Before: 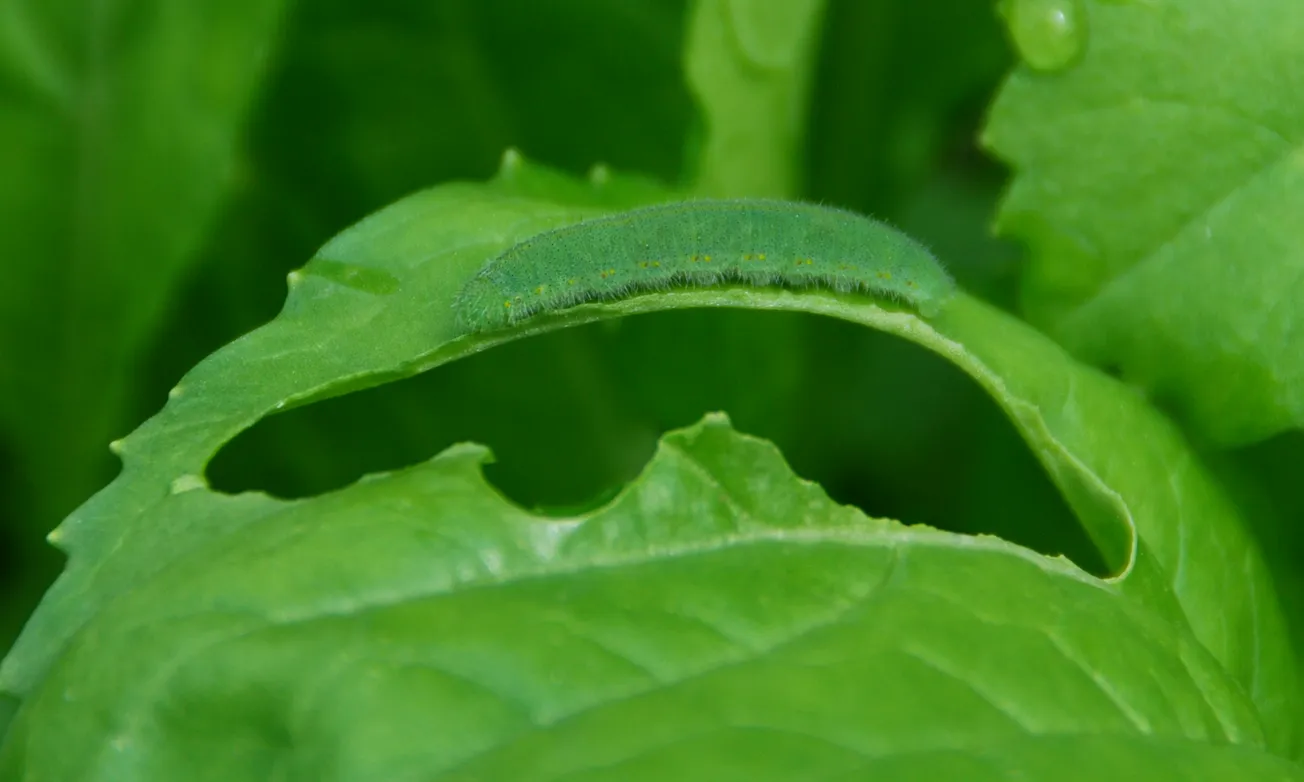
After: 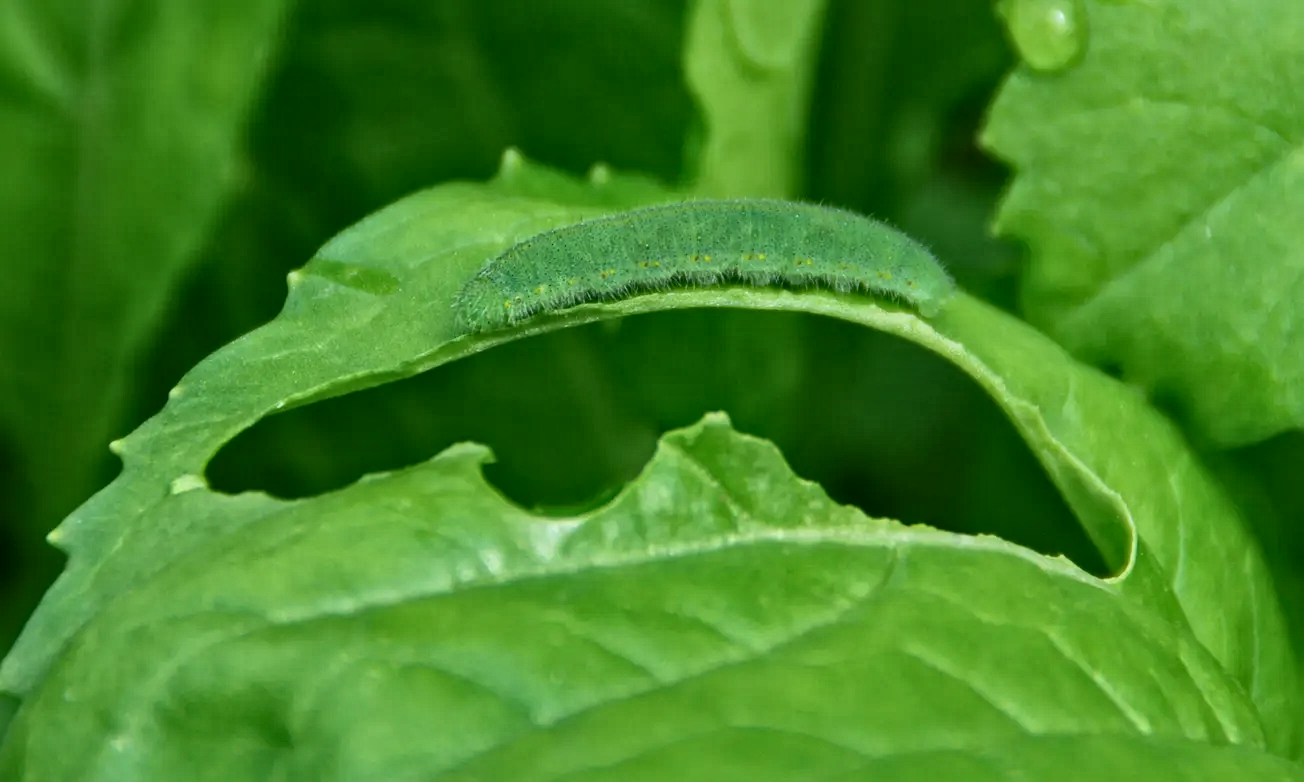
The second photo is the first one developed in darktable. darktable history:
contrast brightness saturation: contrast 0.148, brightness 0.051
shadows and highlights: shadows 4.82, soften with gaussian
local contrast: mode bilateral grid, contrast 21, coarseness 19, detail 163%, midtone range 0.2
